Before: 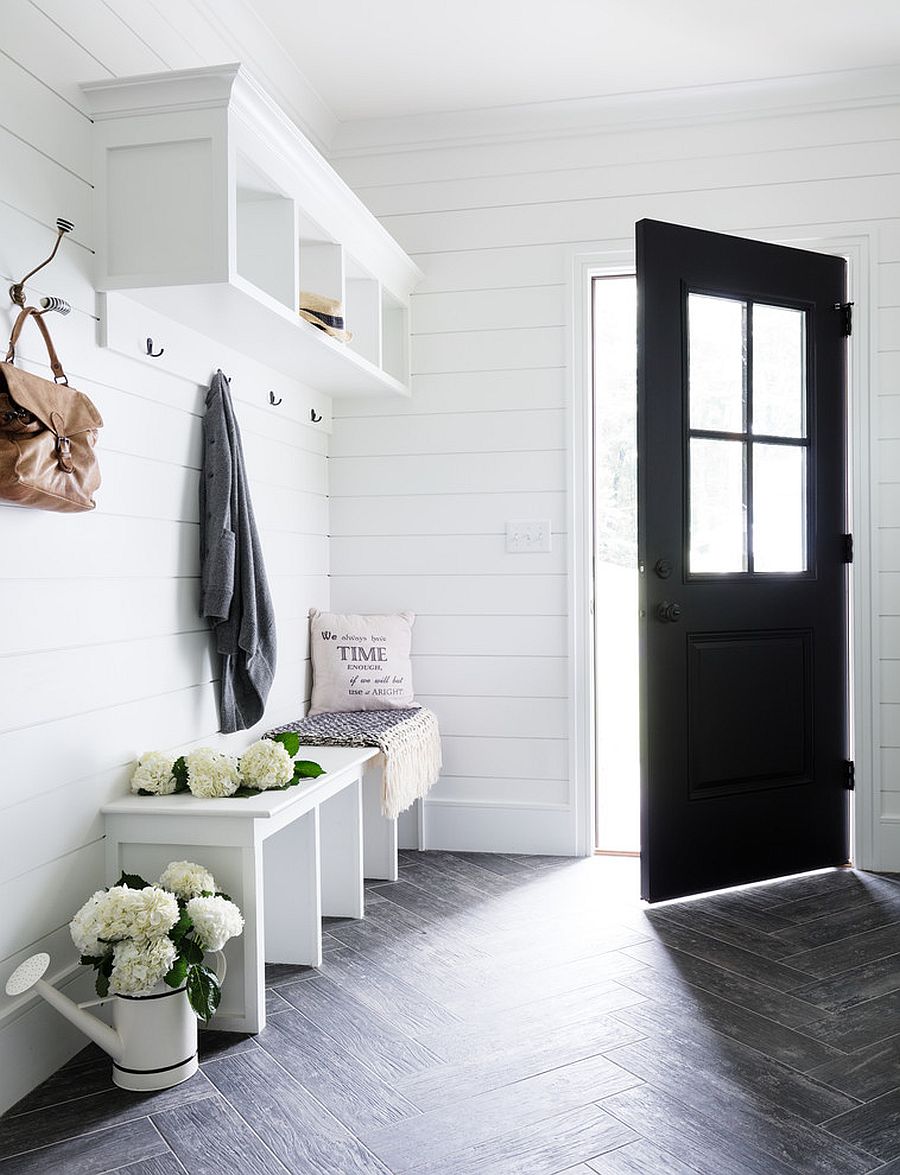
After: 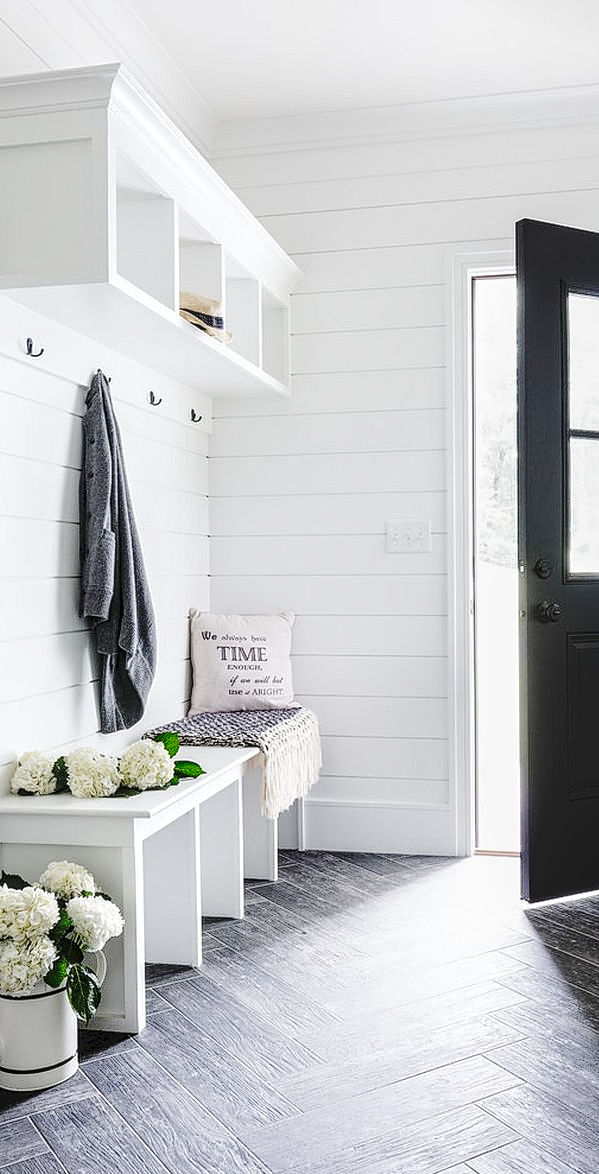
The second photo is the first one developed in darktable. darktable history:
crop and rotate: left 13.342%, right 19.991%
local contrast: on, module defaults
tone curve: curves: ch0 [(0, 0) (0.003, 0.047) (0.011, 0.05) (0.025, 0.053) (0.044, 0.057) (0.069, 0.062) (0.1, 0.084) (0.136, 0.115) (0.177, 0.159) (0.224, 0.216) (0.277, 0.289) (0.335, 0.382) (0.399, 0.474) (0.468, 0.561) (0.543, 0.636) (0.623, 0.705) (0.709, 0.778) (0.801, 0.847) (0.898, 0.916) (1, 1)], preserve colors none
contrast equalizer: octaves 7, y [[0.509, 0.514, 0.523, 0.542, 0.578, 0.603], [0.5 ×6], [0.509, 0.514, 0.523, 0.542, 0.578, 0.603], [0.001, 0.002, 0.003, 0.005, 0.01, 0.013], [0.001, 0.002, 0.003, 0.005, 0.01, 0.013]]
